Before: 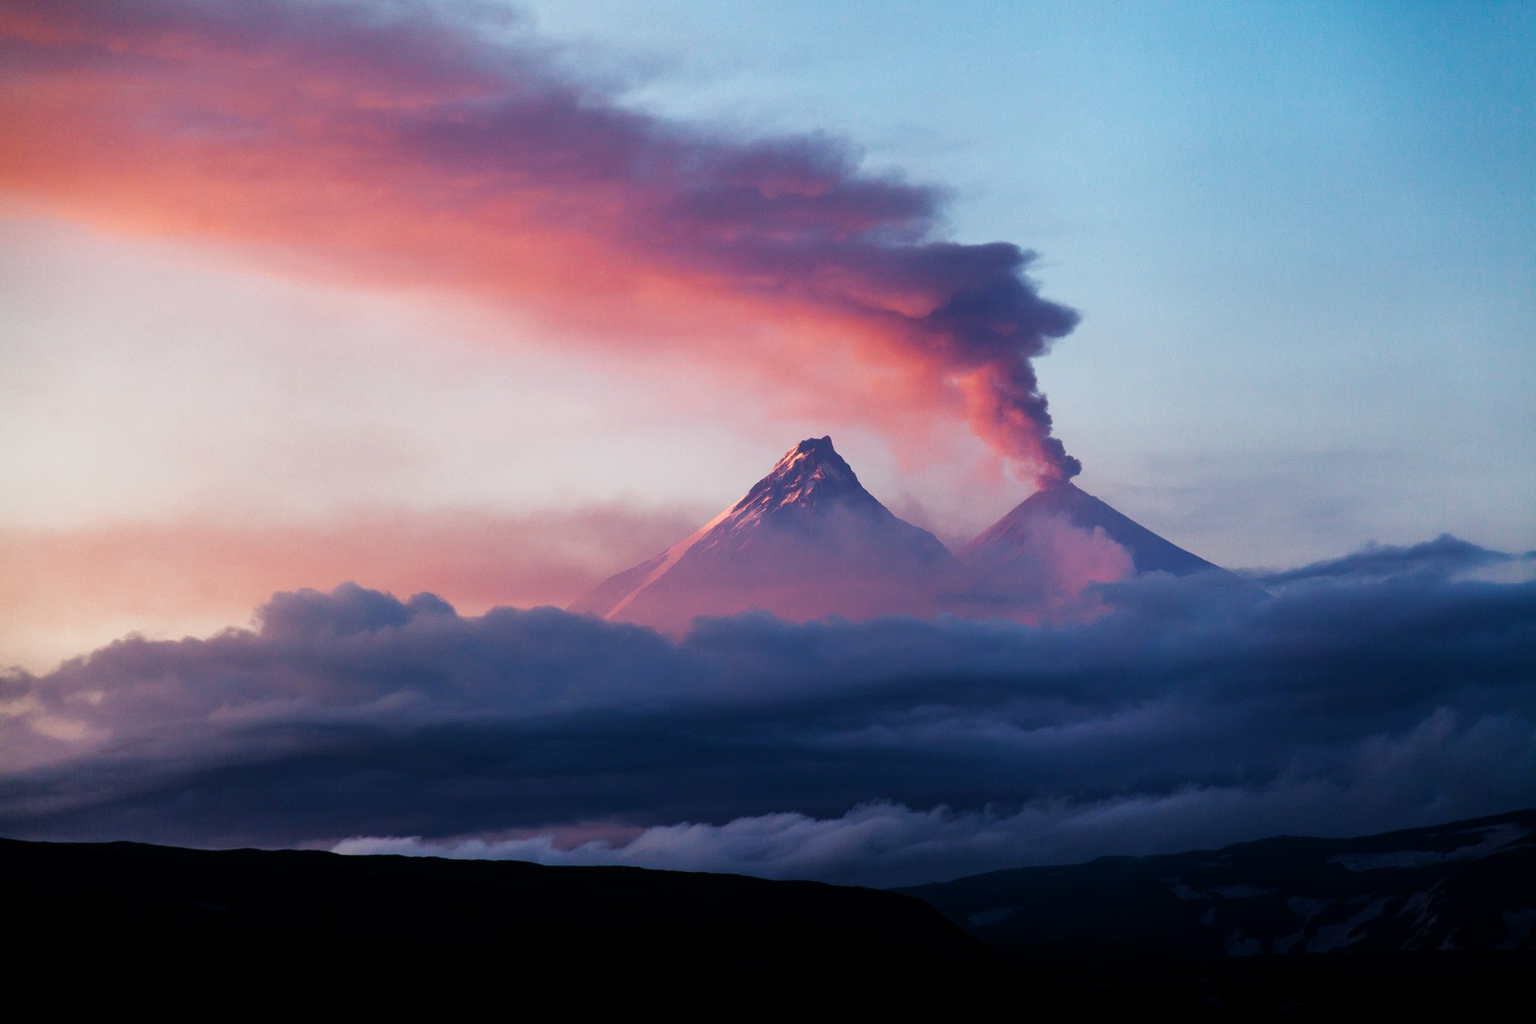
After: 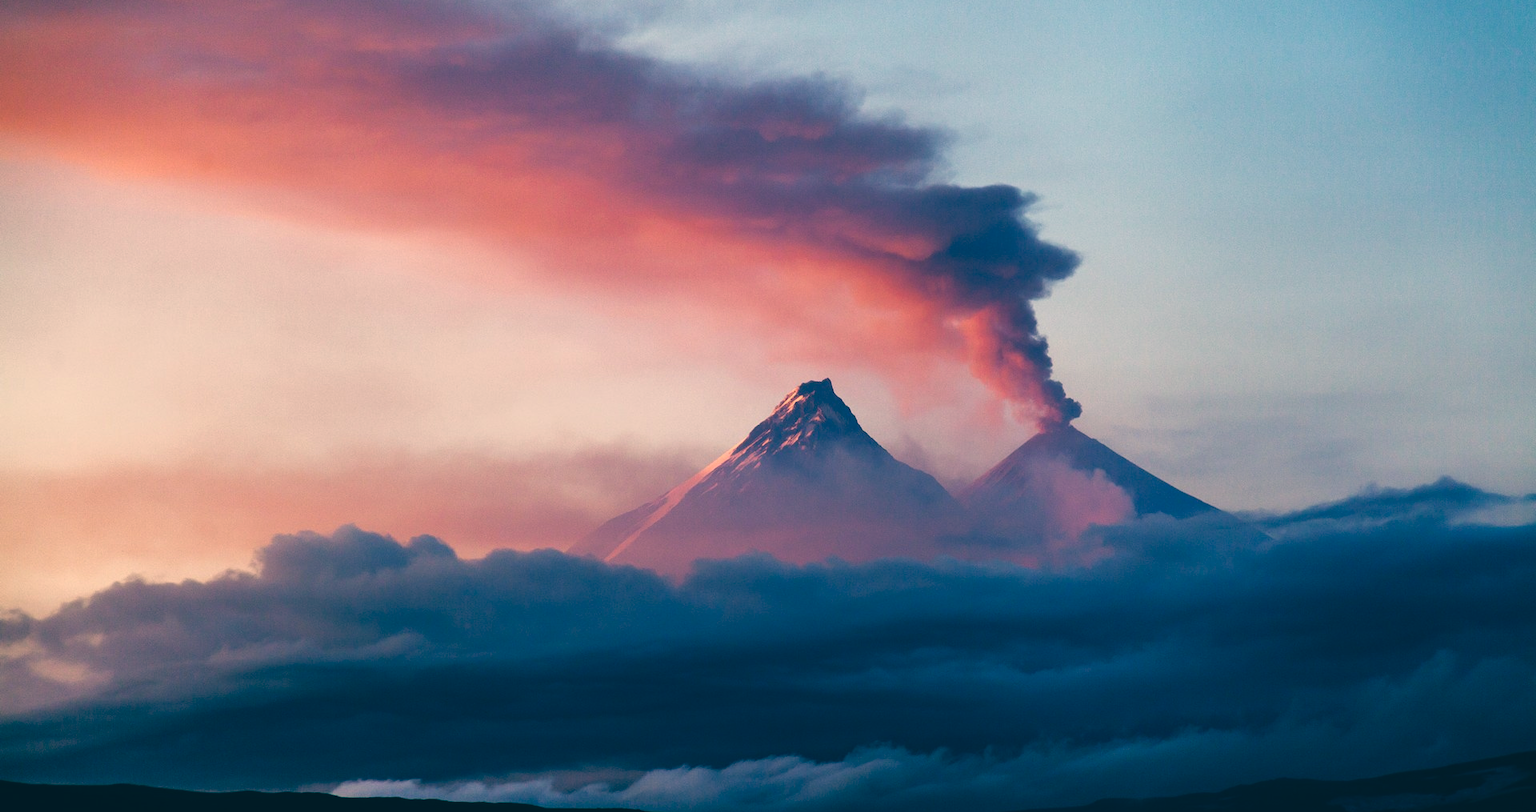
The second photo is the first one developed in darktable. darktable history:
color correction: highlights a* 5.38, highlights b* 5.3, shadows a* -4.26, shadows b* -5.11
shadows and highlights: shadows 20.55, highlights -20.99, soften with gaussian
color balance: lift [1.005, 0.99, 1.007, 1.01], gamma [1, 0.979, 1.011, 1.021], gain [0.923, 1.098, 1.025, 0.902], input saturation 90.45%, contrast 7.73%, output saturation 105.91%
crop and rotate: top 5.667%, bottom 14.937%
